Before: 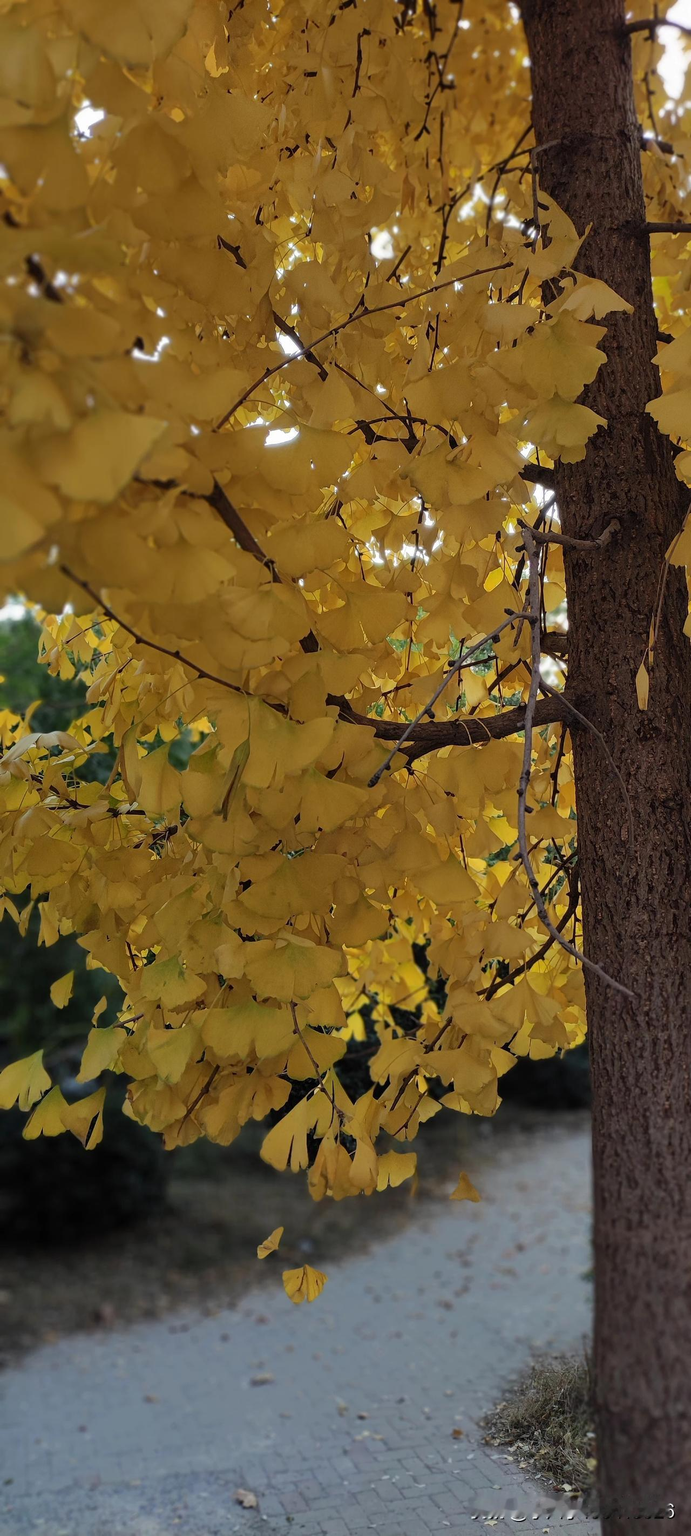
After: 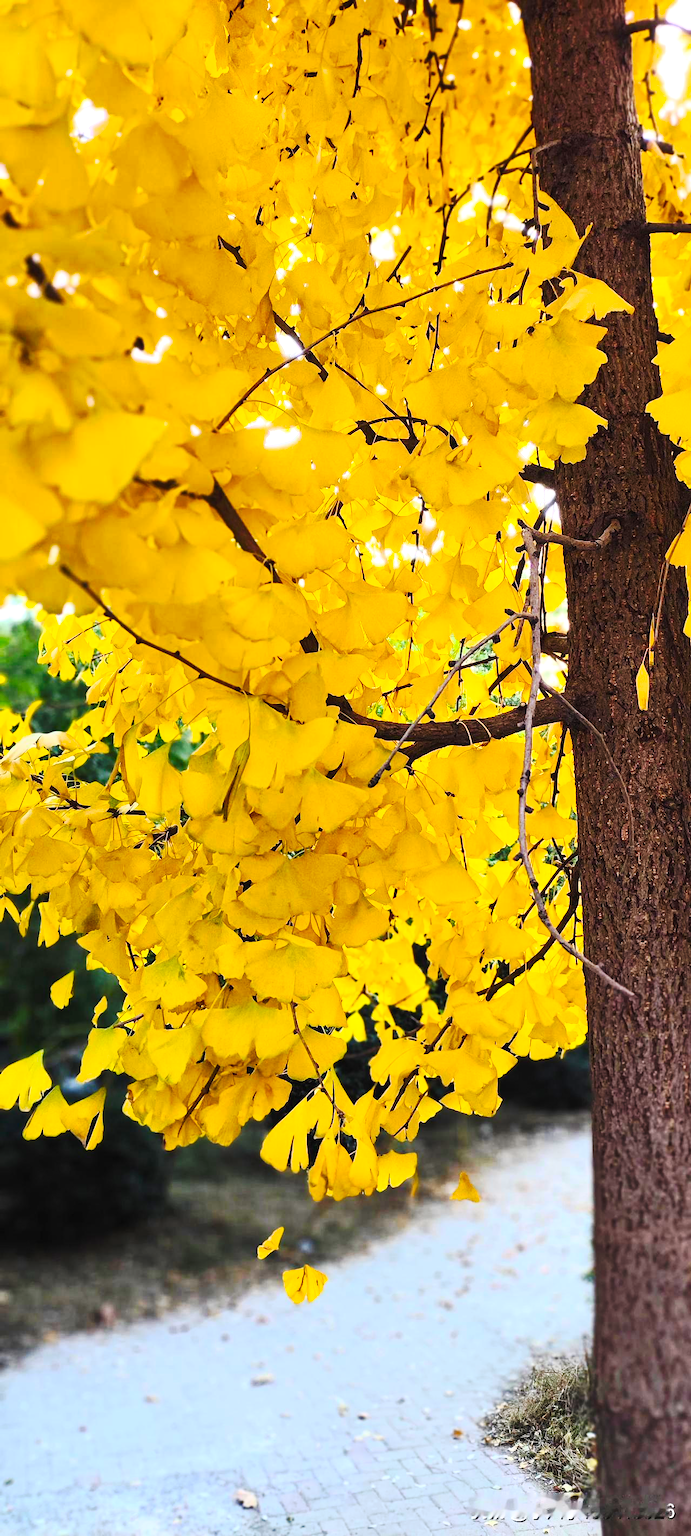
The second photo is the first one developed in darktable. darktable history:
base curve: curves: ch0 [(0, 0) (0.088, 0.125) (0.176, 0.251) (0.354, 0.501) (0.613, 0.749) (1, 0.877)]
color balance rgb: highlights gain › chroma 0.233%, highlights gain › hue 332.27°, perceptual saturation grading › global saturation 19.385%, perceptual brilliance grading › highlights 47.942%, perceptual brilliance grading › mid-tones 22.663%, perceptual brilliance grading › shadows -5.601%, global vibrance 20%
tone curve: curves: ch0 [(0, 0) (0.003, 0.019) (0.011, 0.022) (0.025, 0.029) (0.044, 0.041) (0.069, 0.06) (0.1, 0.09) (0.136, 0.123) (0.177, 0.163) (0.224, 0.206) (0.277, 0.268) (0.335, 0.35) (0.399, 0.436) (0.468, 0.526) (0.543, 0.624) (0.623, 0.713) (0.709, 0.779) (0.801, 0.845) (0.898, 0.912) (1, 1)], preserve colors none
contrast brightness saturation: contrast 0.196, brightness 0.16, saturation 0.221
